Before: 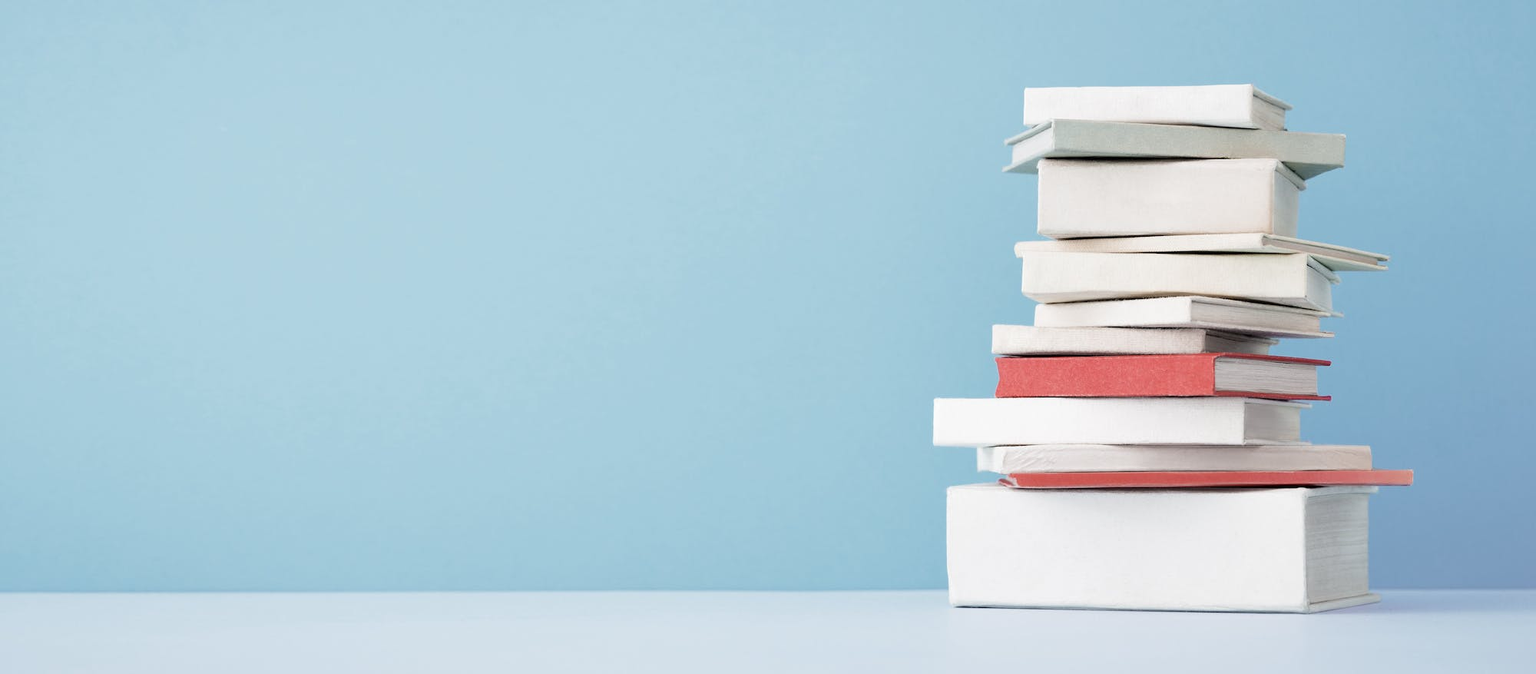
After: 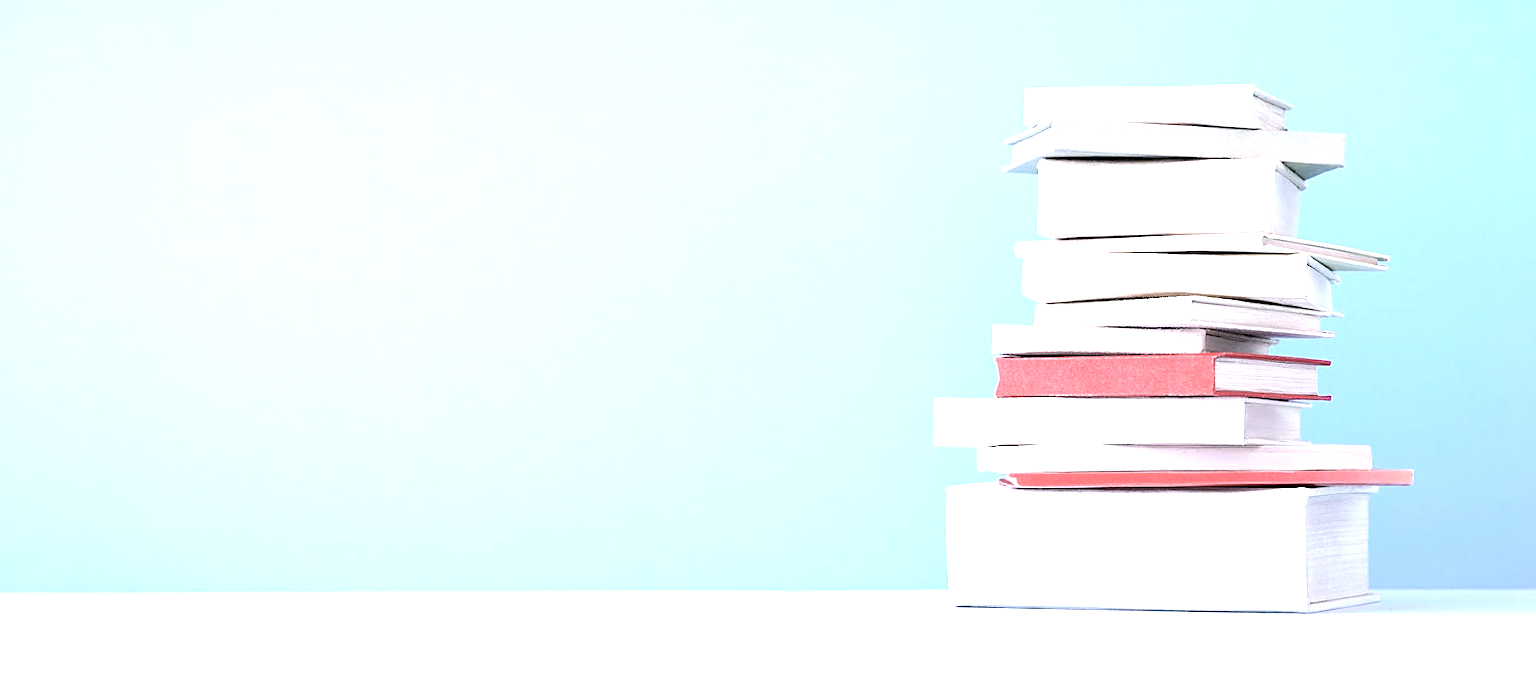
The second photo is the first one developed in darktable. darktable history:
sharpen: on, module defaults
white balance: red 1.004, blue 1.096
exposure: black level correction 0, exposure 1.1 EV, compensate highlight preservation false
